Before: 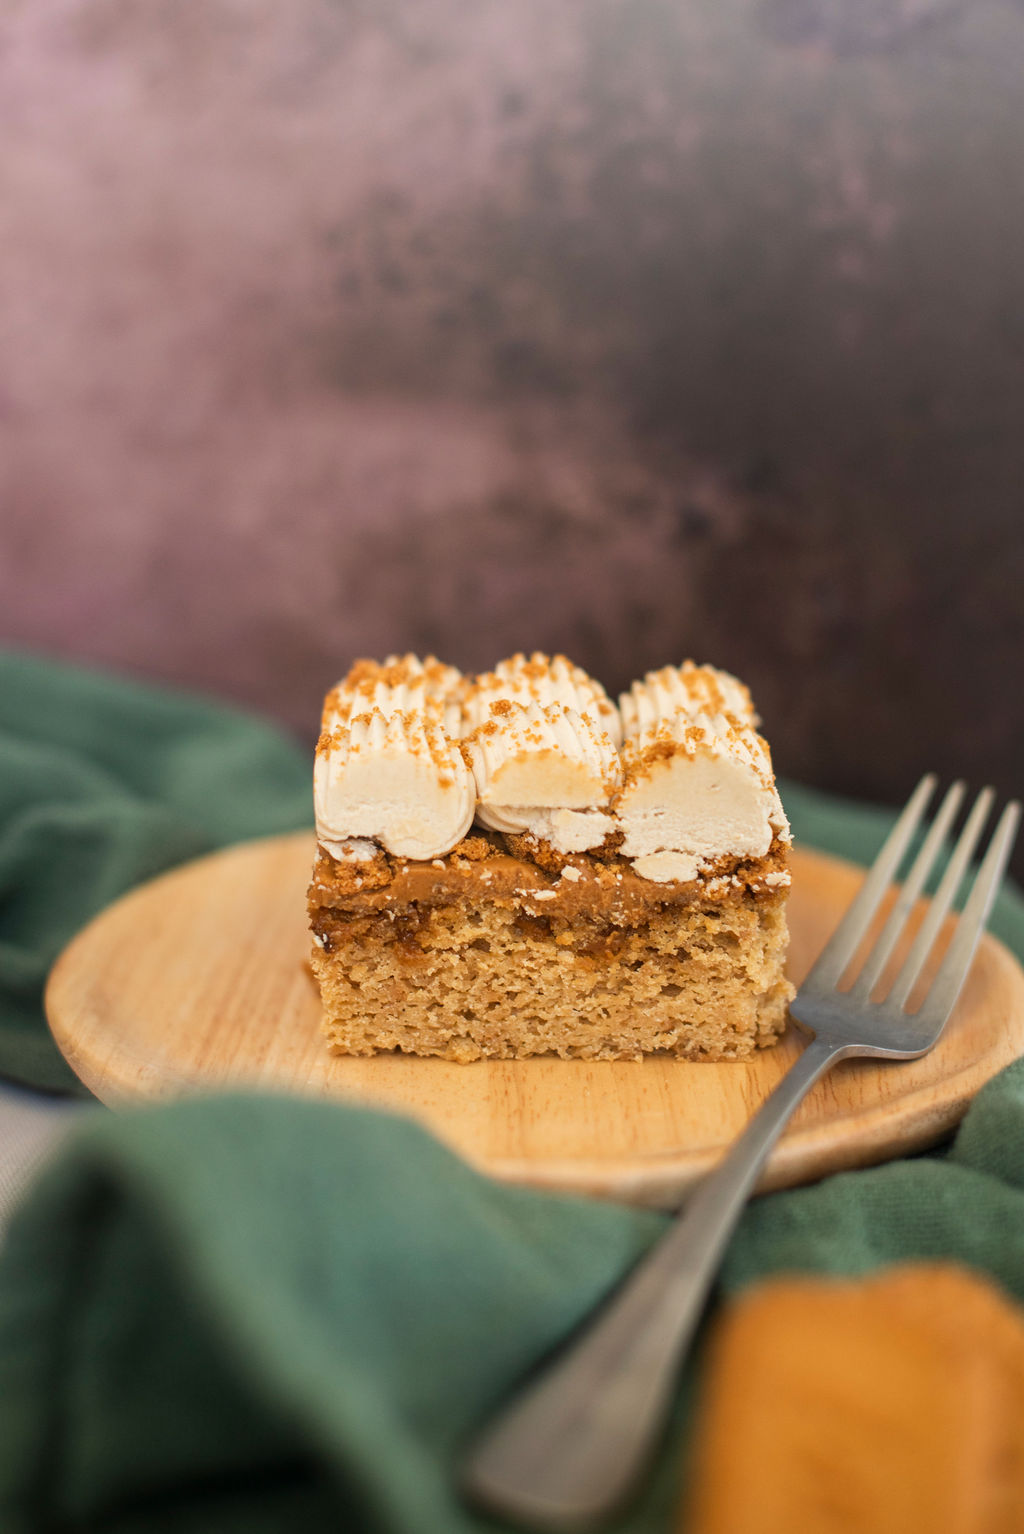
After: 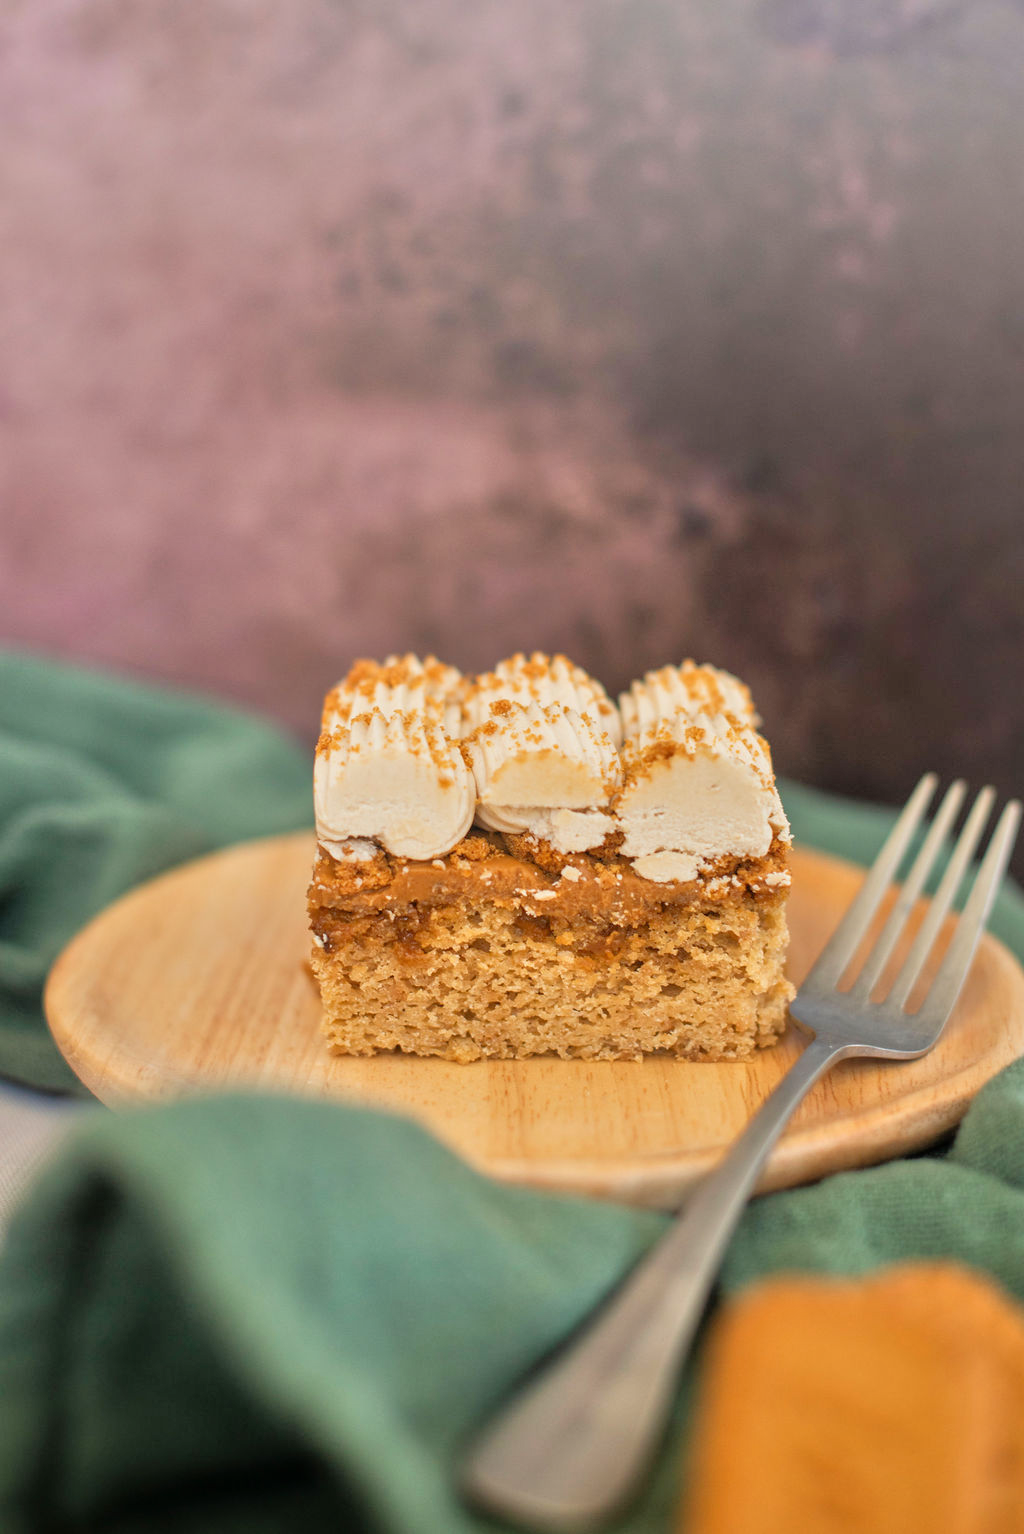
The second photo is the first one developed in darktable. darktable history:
exposure: exposure -0.242 EV, compensate highlight preservation false
tone equalizer: -7 EV 0.15 EV, -6 EV 0.6 EV, -5 EV 1.15 EV, -4 EV 1.33 EV, -3 EV 1.15 EV, -2 EV 0.6 EV, -1 EV 0.15 EV, mask exposure compensation -0.5 EV
